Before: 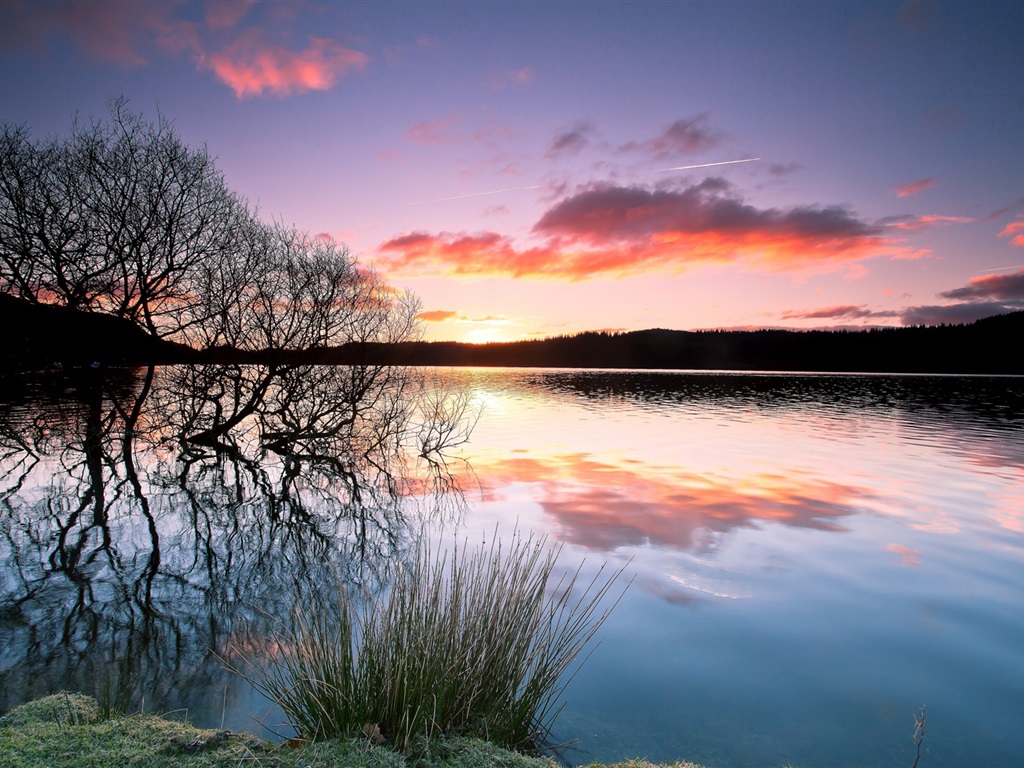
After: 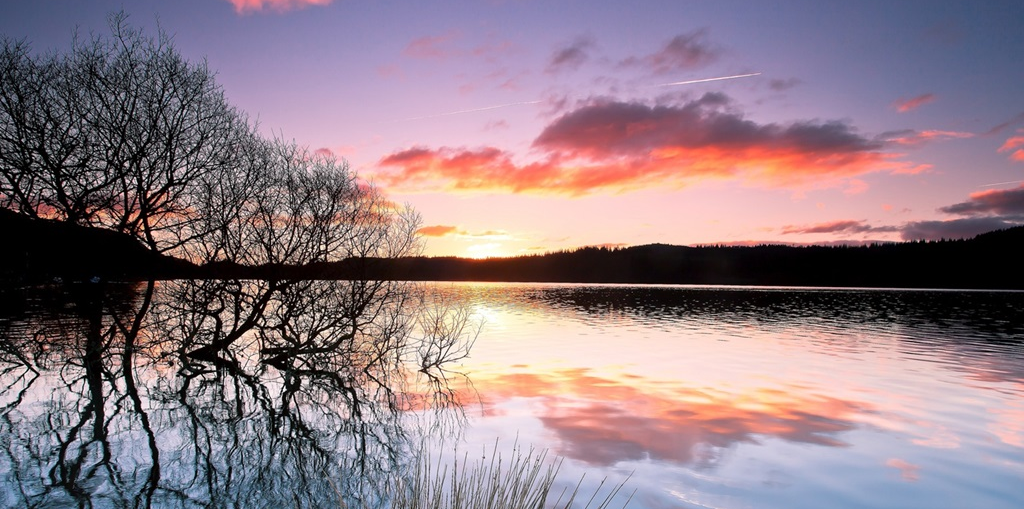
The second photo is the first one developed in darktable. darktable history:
crop: top 11.144%, bottom 22.45%
